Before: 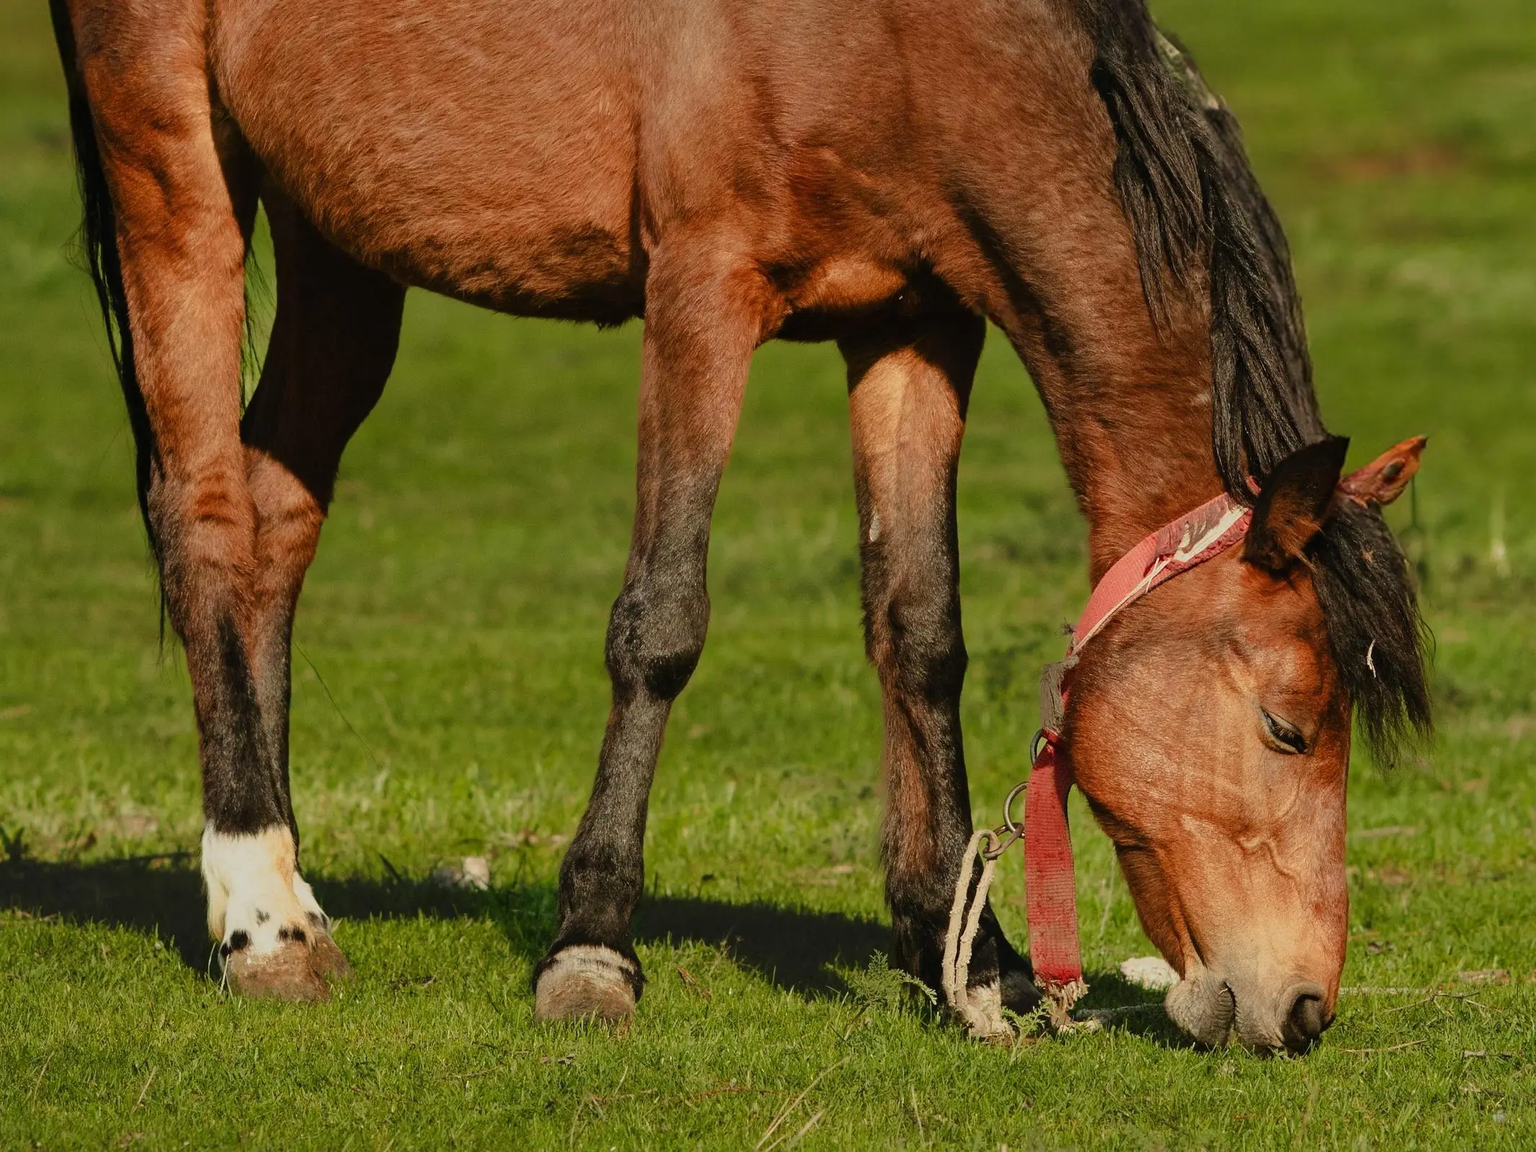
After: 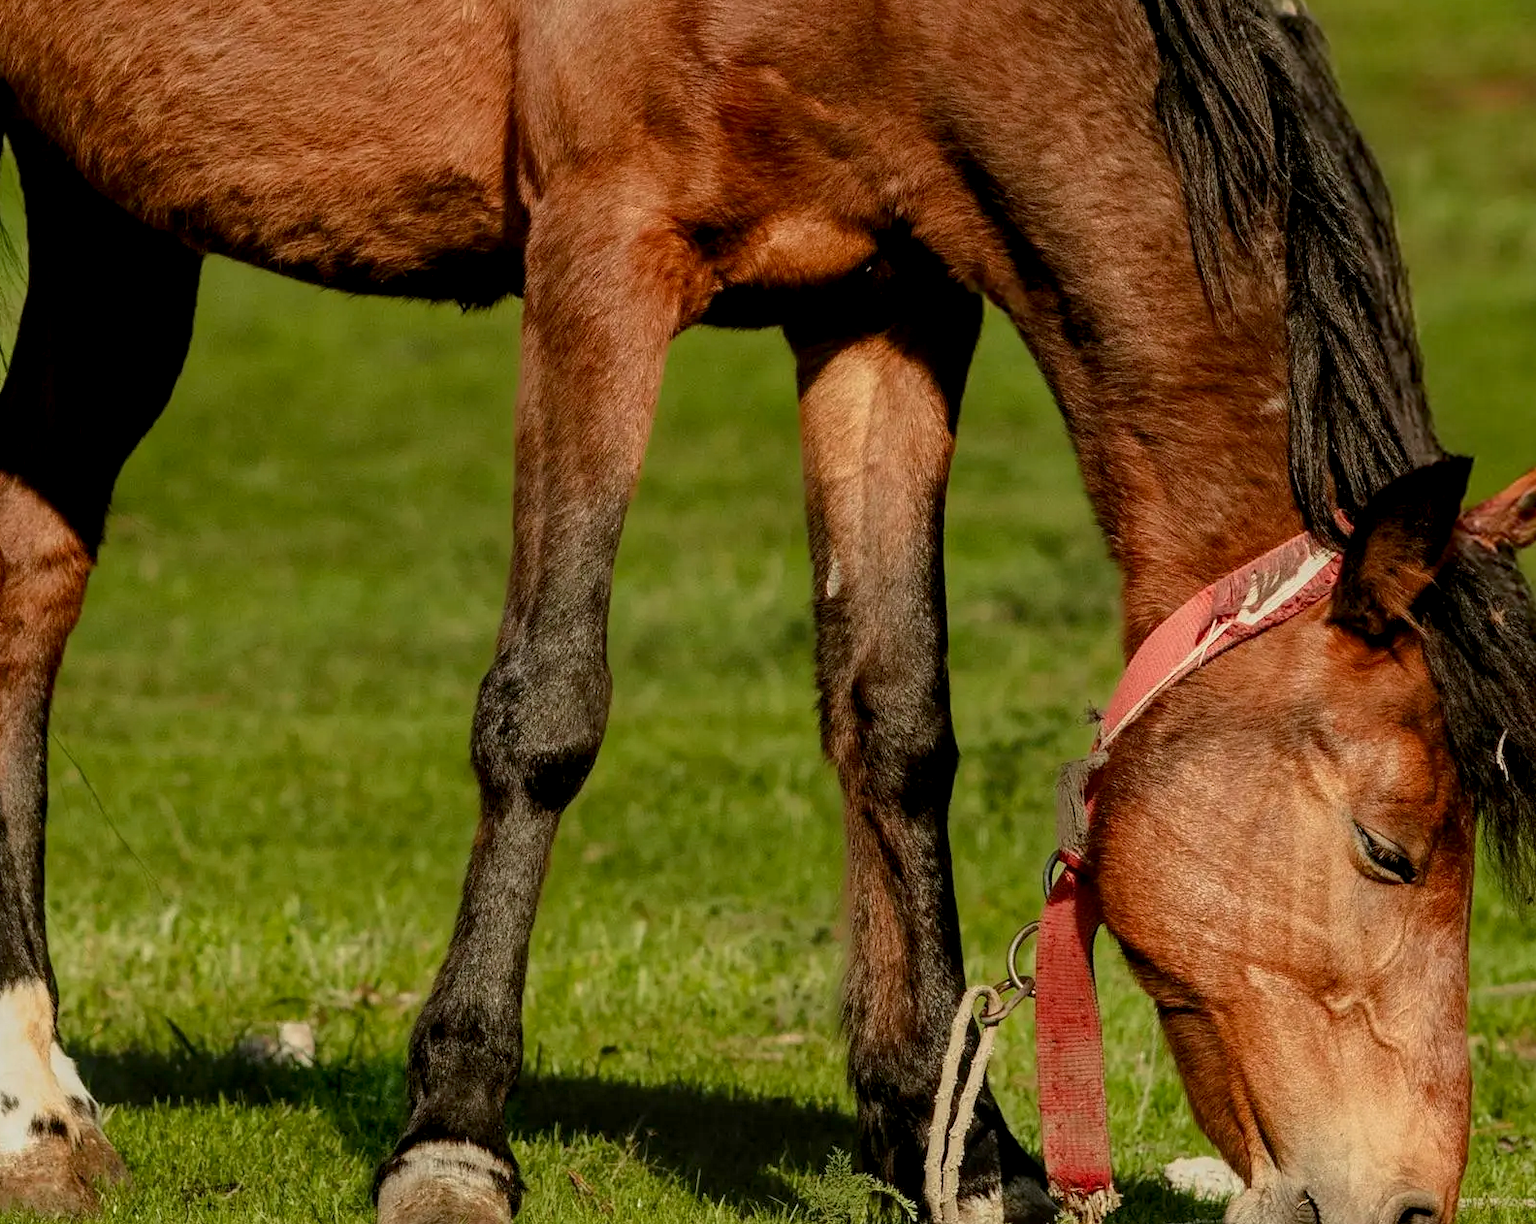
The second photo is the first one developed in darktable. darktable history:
local contrast: on, module defaults
exposure: black level correction 0.005, exposure 0.006 EV, compensate highlight preservation false
crop: left 16.673%, top 8.527%, right 8.588%, bottom 12.495%
